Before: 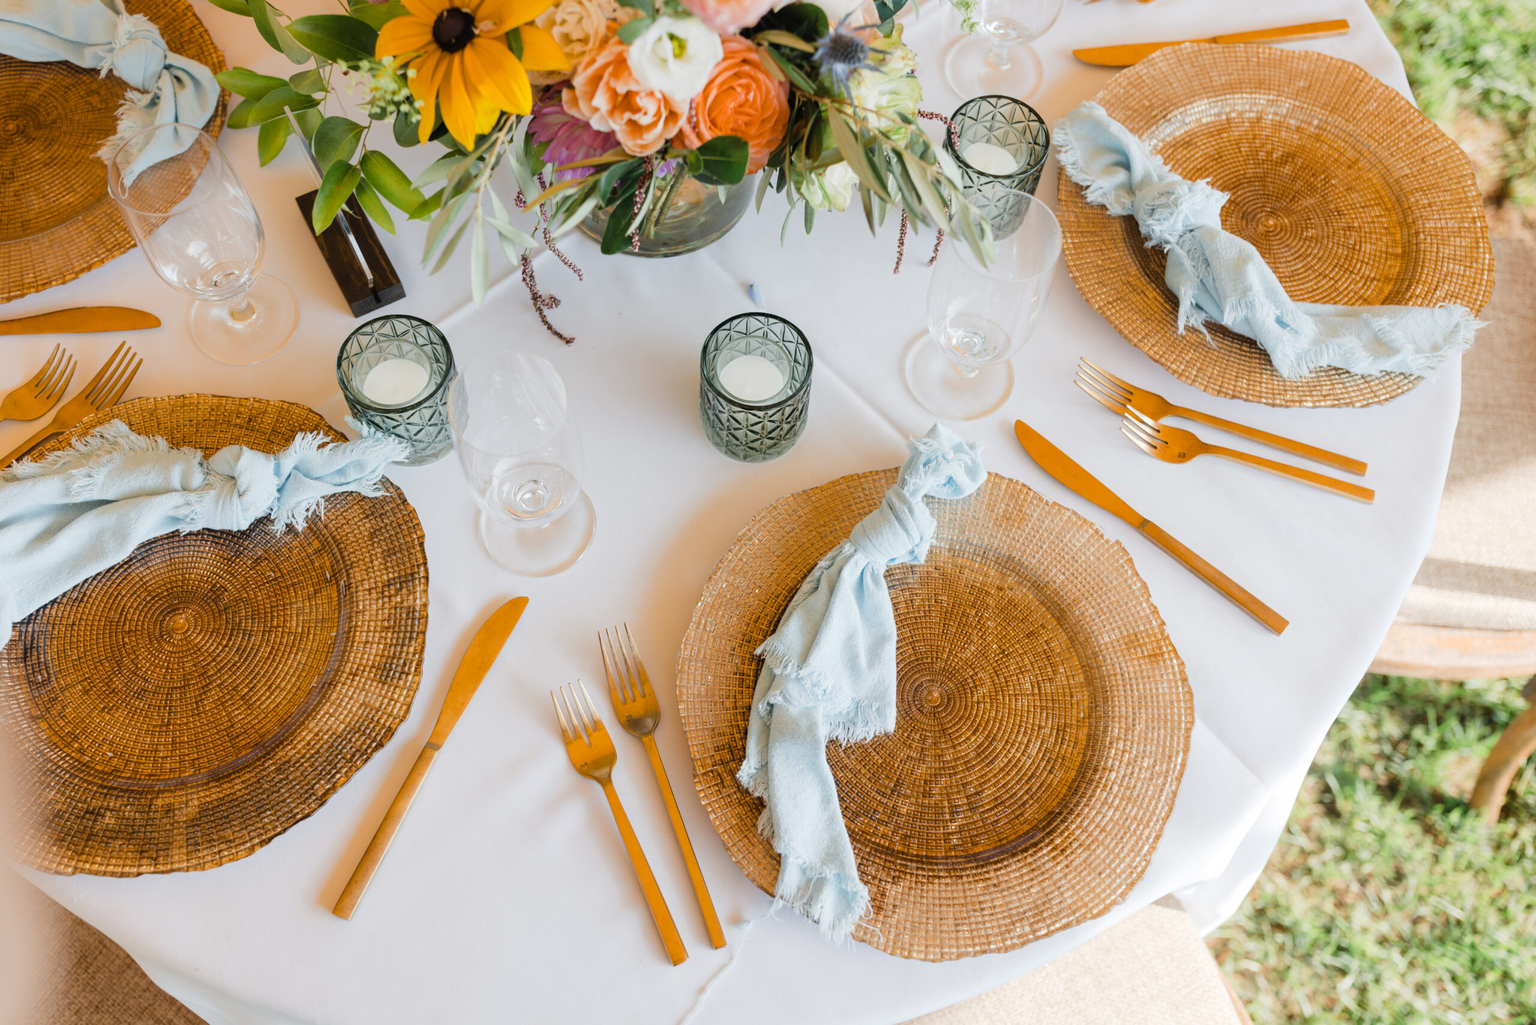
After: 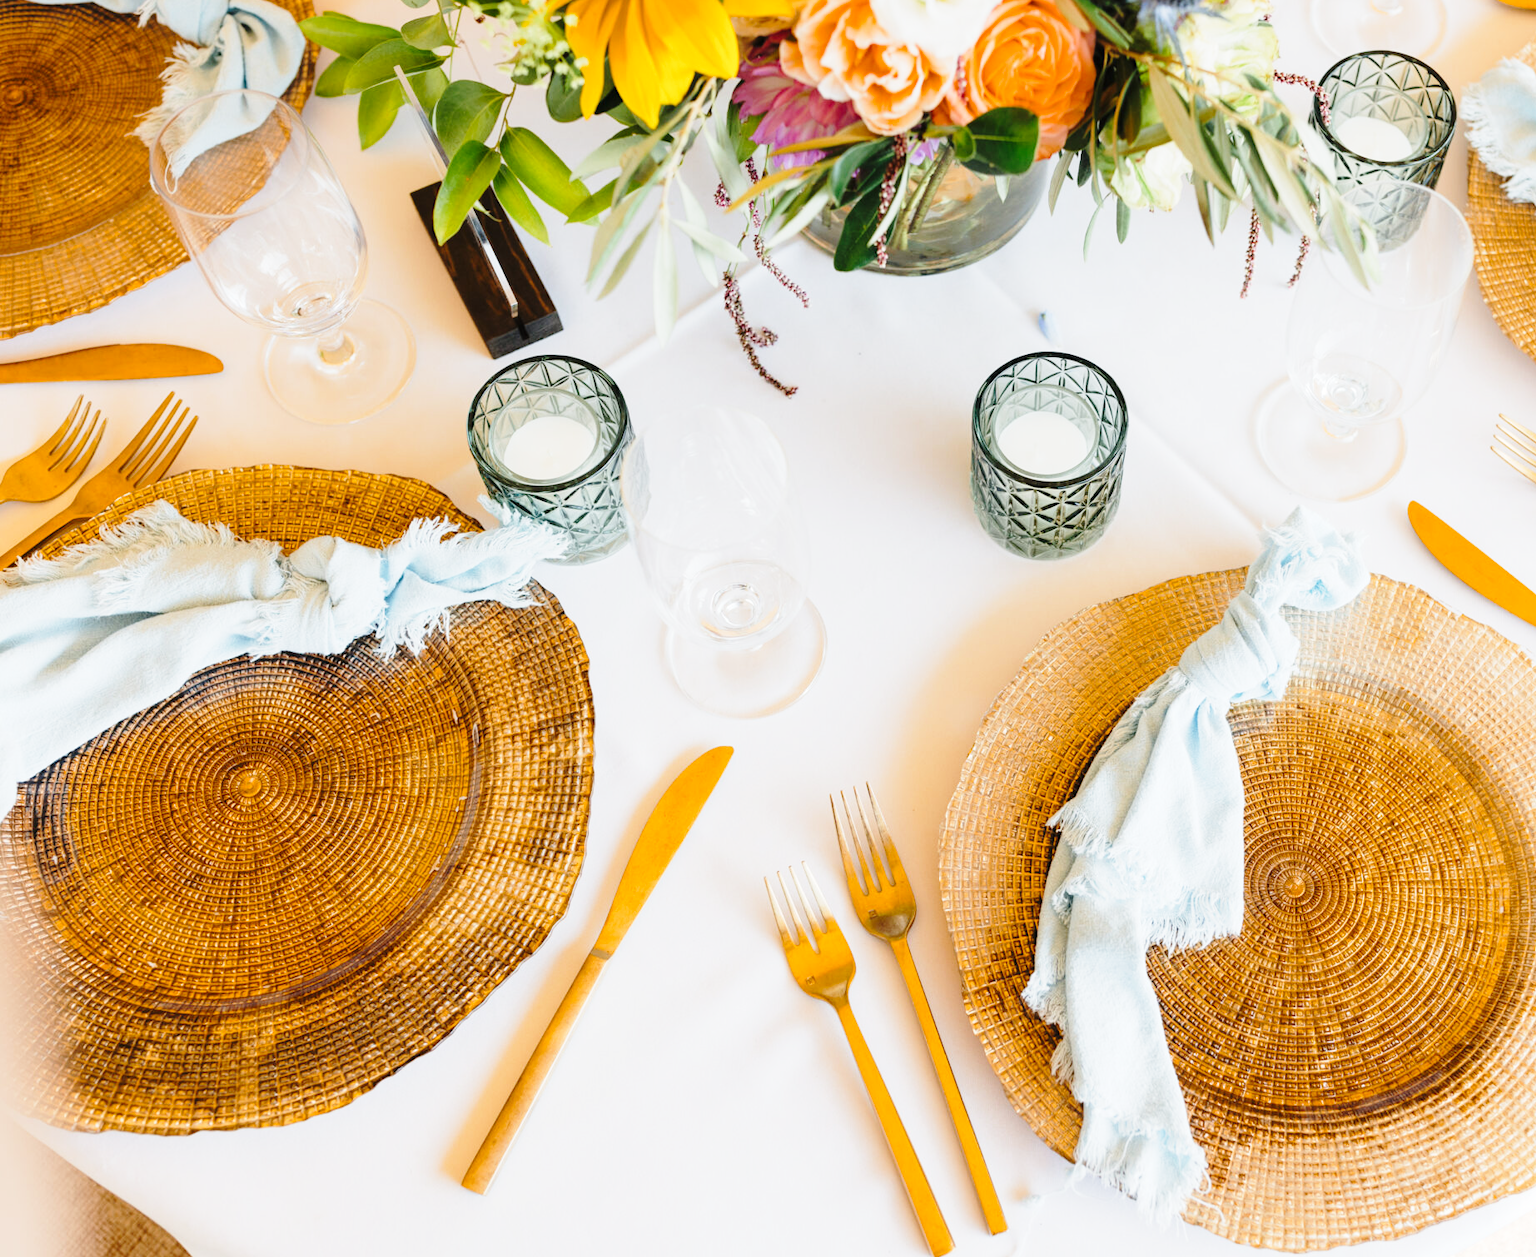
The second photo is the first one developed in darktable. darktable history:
base curve: curves: ch0 [(0, 0) (0.028, 0.03) (0.121, 0.232) (0.46, 0.748) (0.859, 0.968) (1, 1)], preserve colors none
crop: top 5.75%, right 27.895%, bottom 5.753%
